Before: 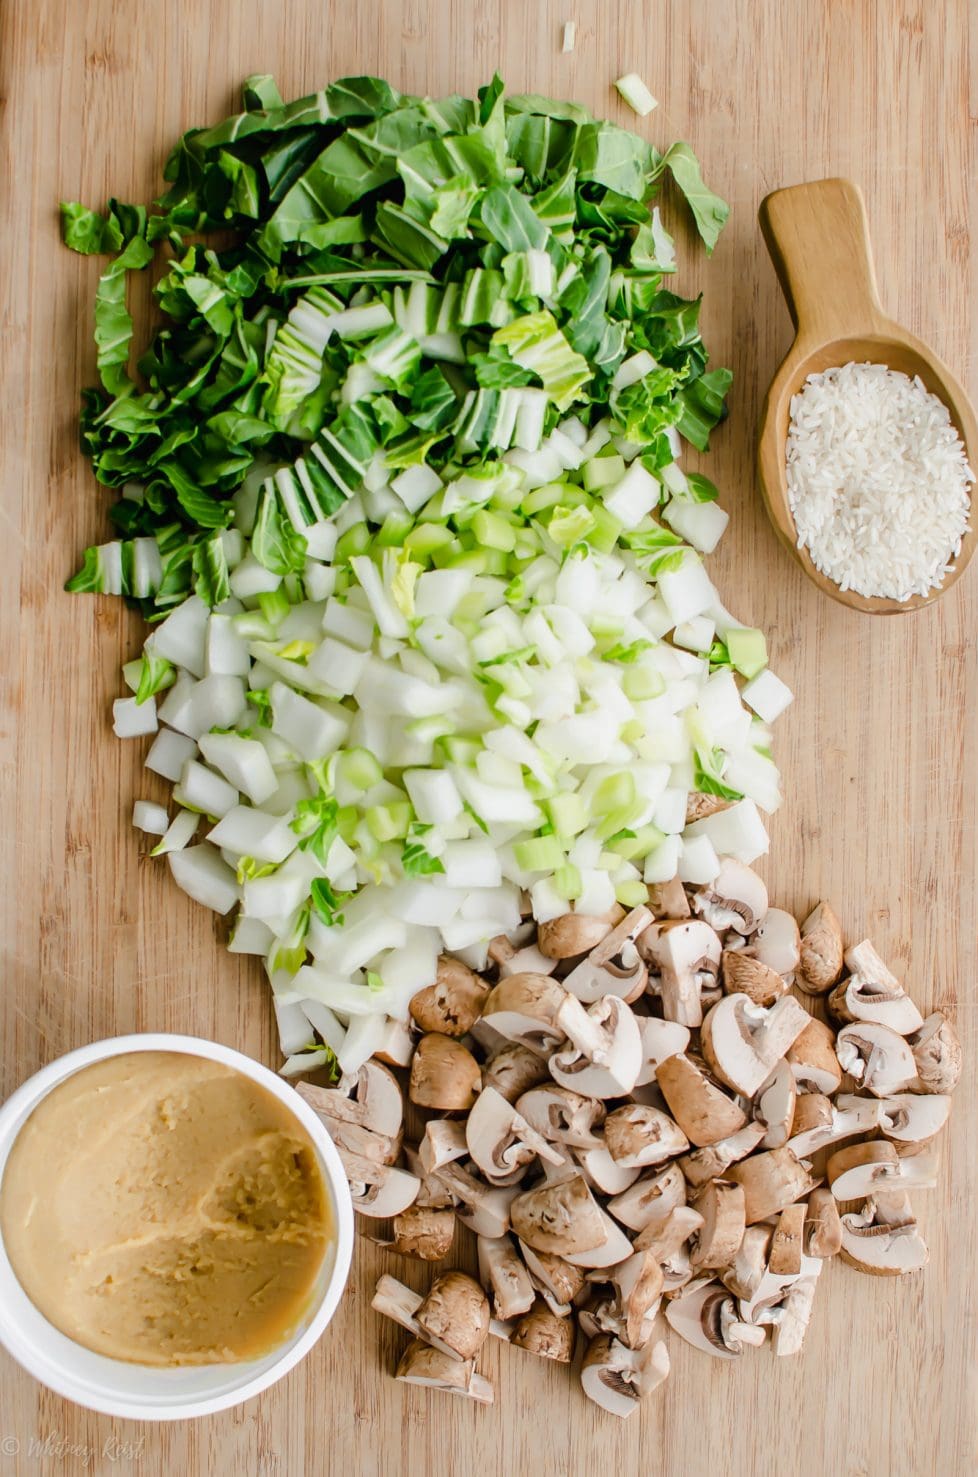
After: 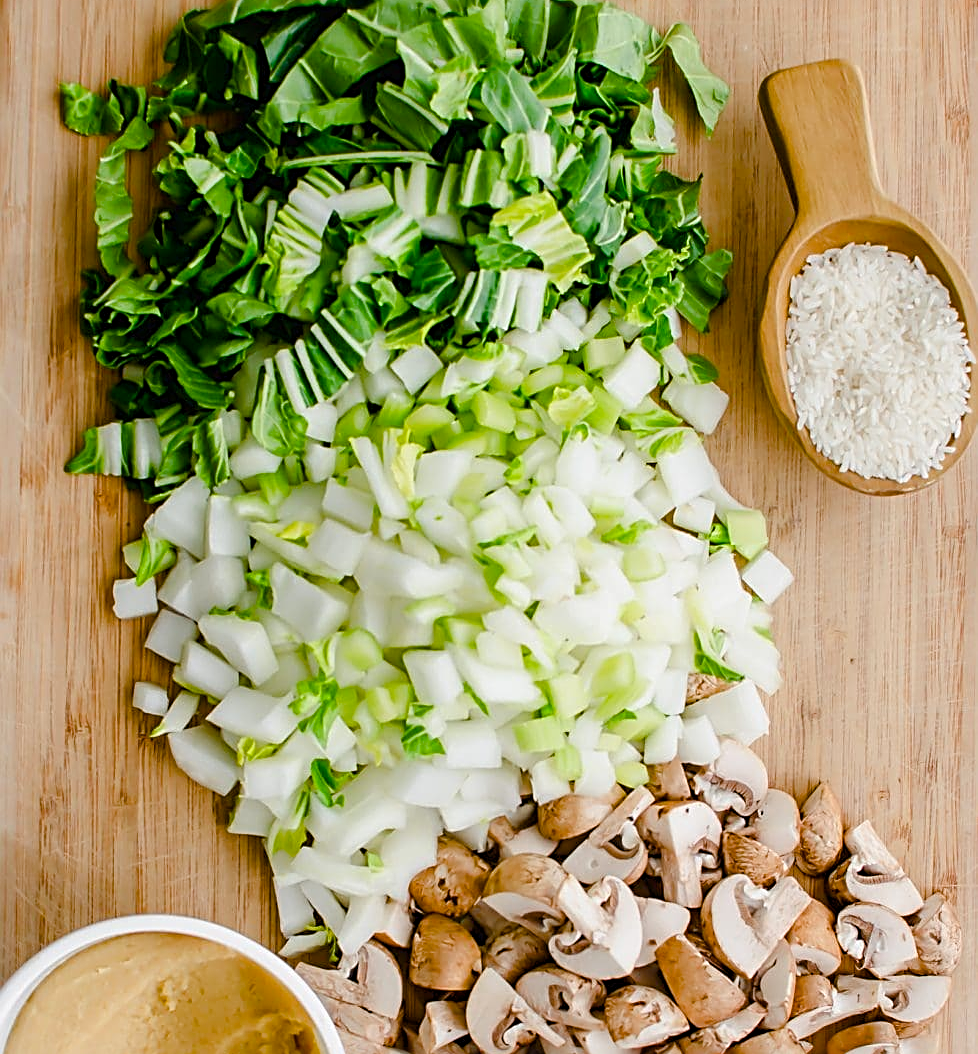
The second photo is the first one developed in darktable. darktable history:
crop and rotate: top 8.182%, bottom 20.407%
color balance rgb: power › hue 311.81°, perceptual saturation grading › global saturation 24.3%, perceptual saturation grading › highlights -23.968%, perceptual saturation grading › mid-tones 24.644%, perceptual saturation grading › shadows 41.219%
sharpen: radius 2.532, amount 0.621
color correction: highlights b* -0.04
